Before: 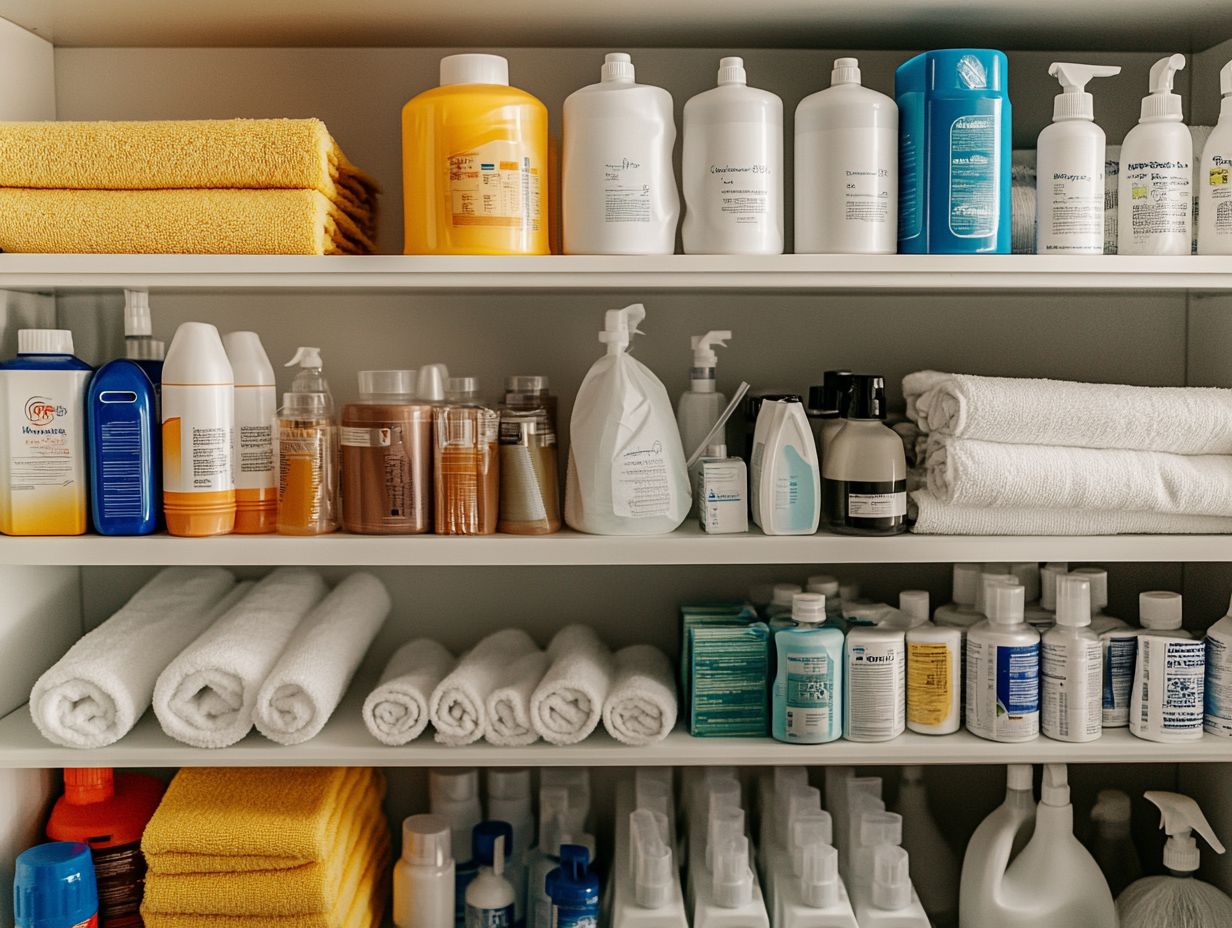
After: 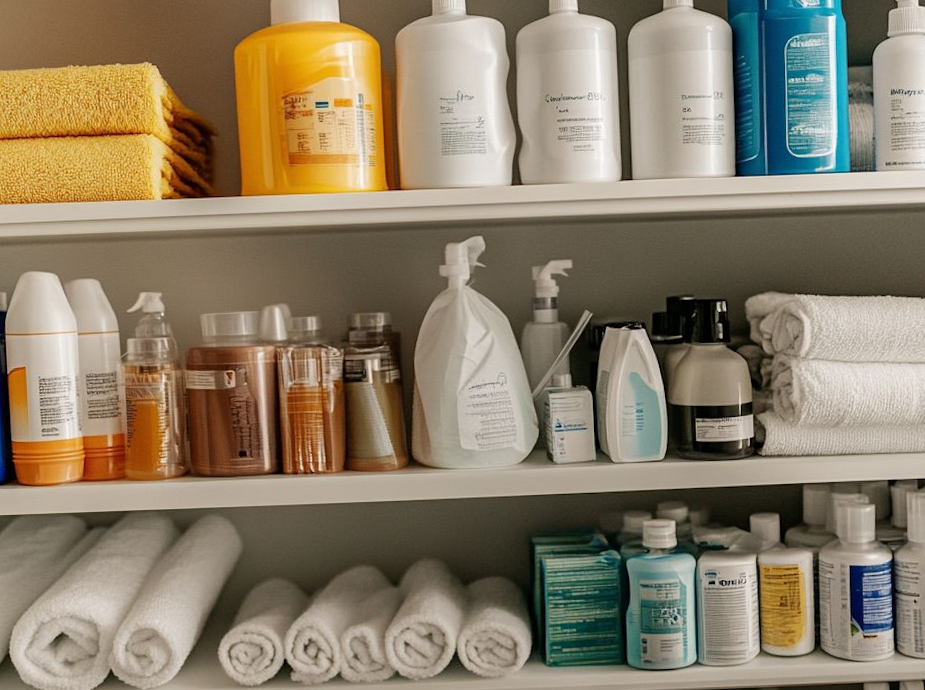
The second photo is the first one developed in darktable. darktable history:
crop and rotate: left 10.77%, top 5.1%, right 10.41%, bottom 16.76%
rotate and perspective: rotation -2.12°, lens shift (vertical) 0.009, lens shift (horizontal) -0.008, automatic cropping original format, crop left 0.036, crop right 0.964, crop top 0.05, crop bottom 0.959
